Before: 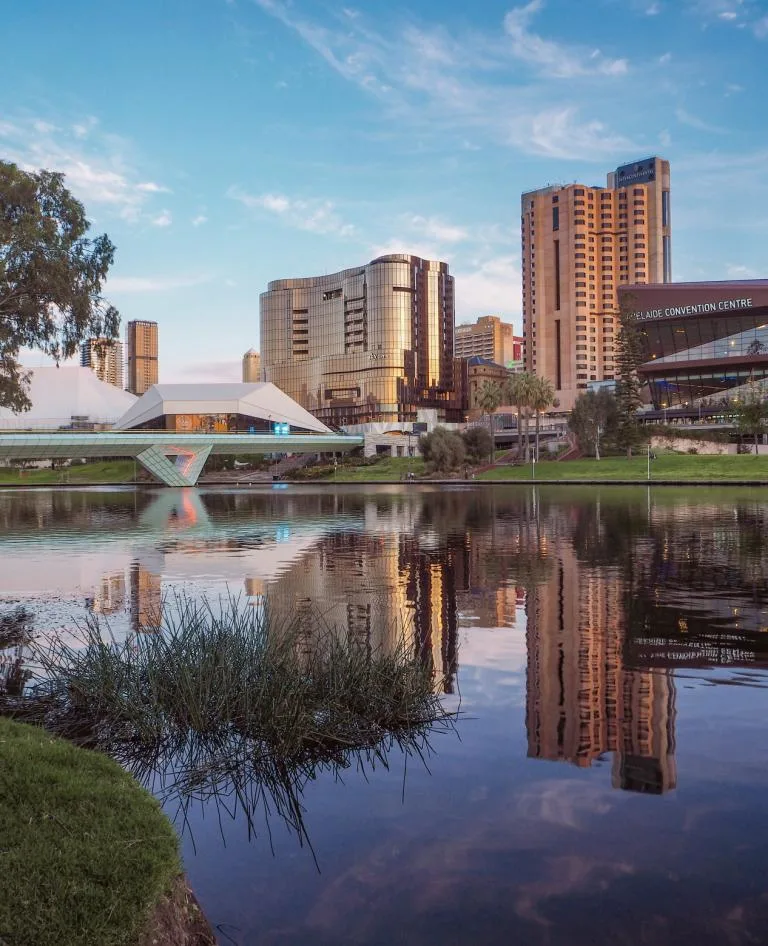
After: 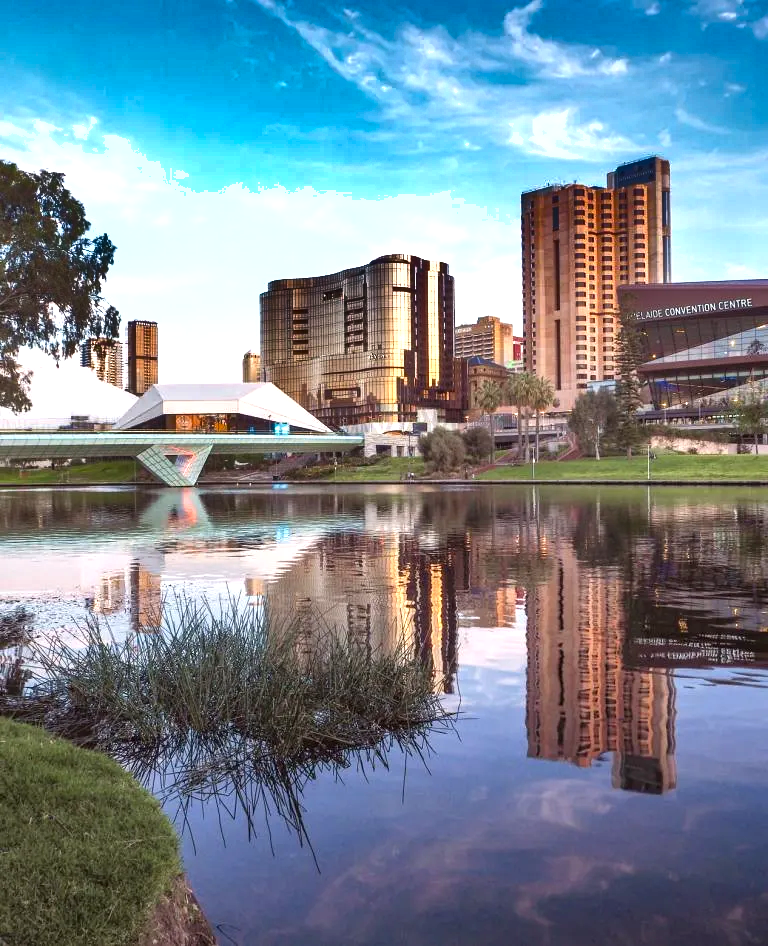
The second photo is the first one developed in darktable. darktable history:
shadows and highlights: shadows 24.5, highlights -78.15, soften with gaussian
exposure: exposure 0.935 EV, compensate highlight preservation false
